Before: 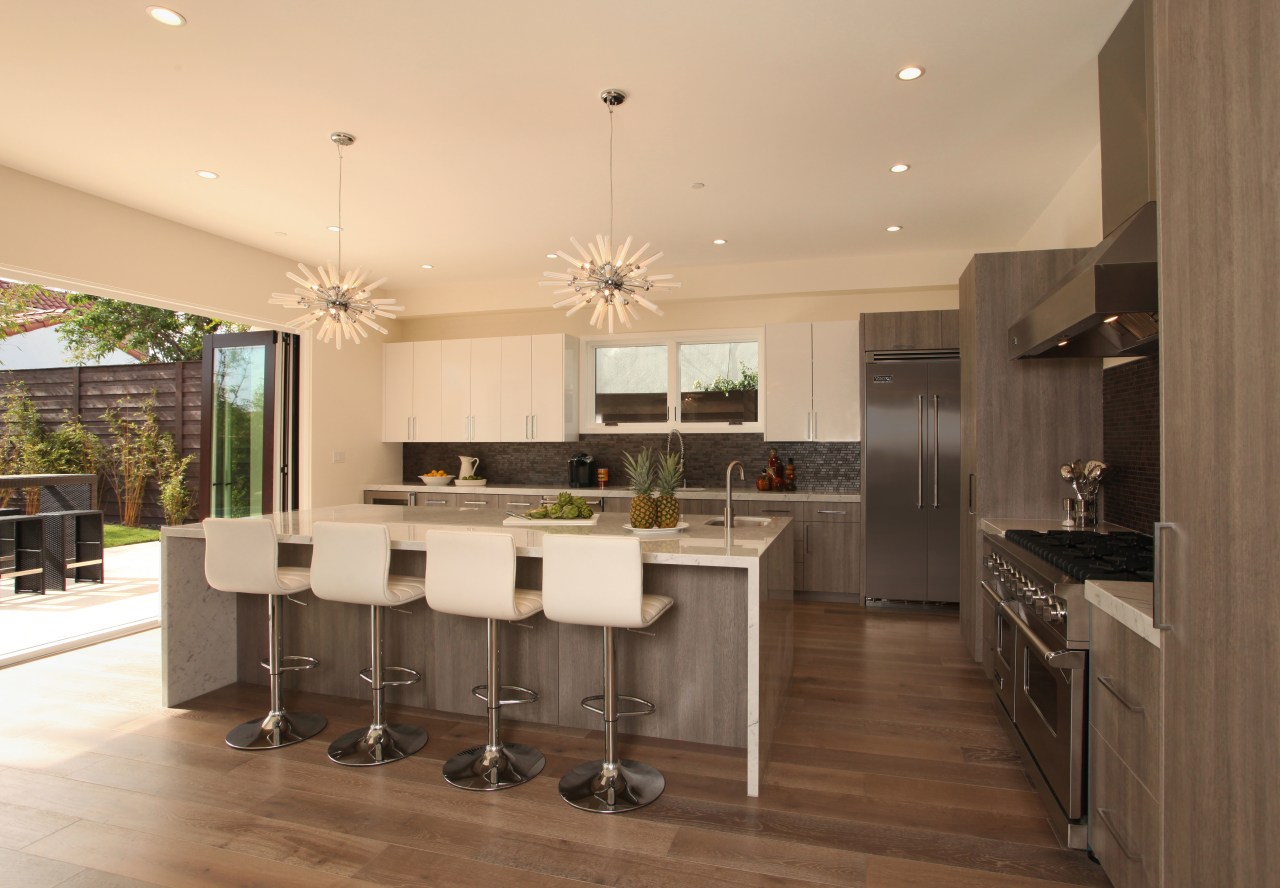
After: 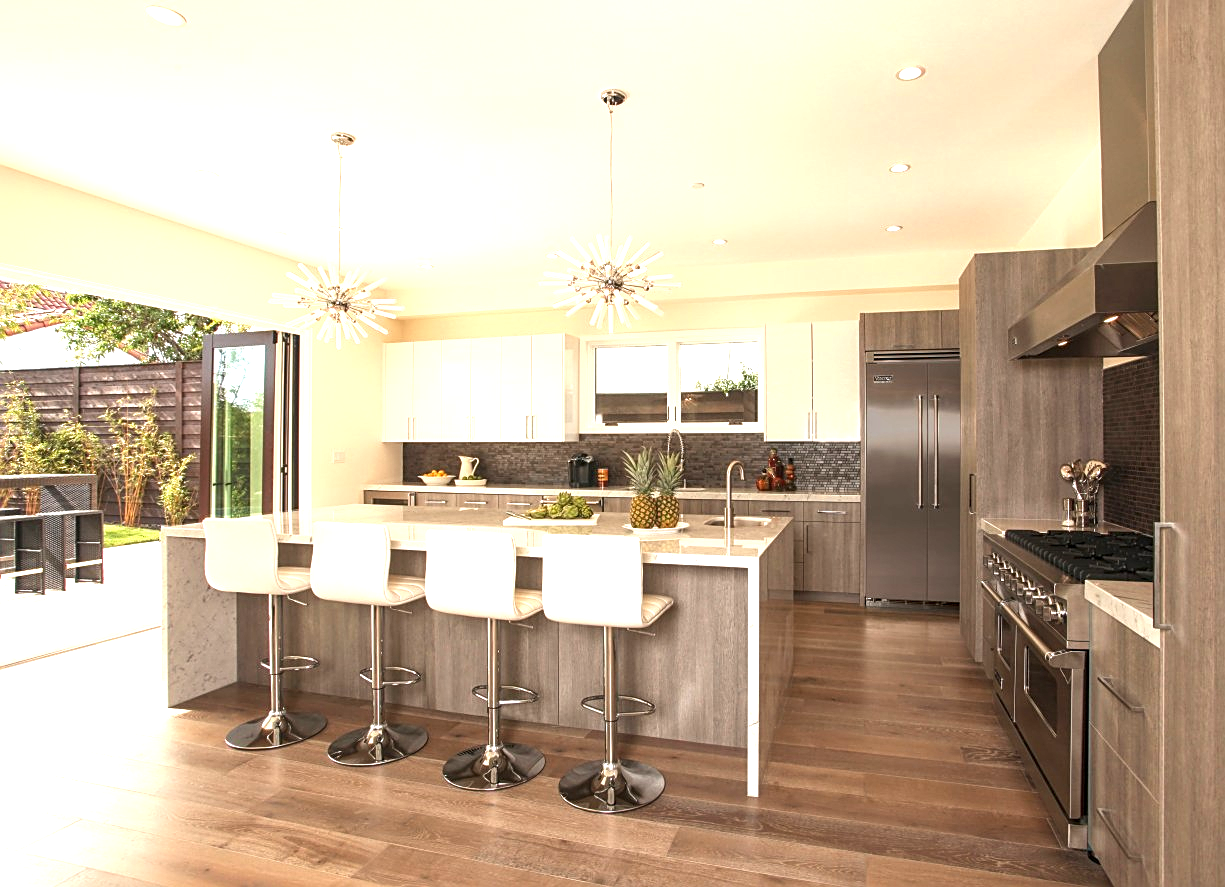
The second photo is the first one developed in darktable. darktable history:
levels: mode automatic, white 99.89%, levels [0, 0.476, 0.951]
exposure: exposure 1.243 EV, compensate exposure bias true, compensate highlight preservation false
sharpen: on, module defaults
crop: right 4.275%, bottom 0.015%
local contrast: on, module defaults
